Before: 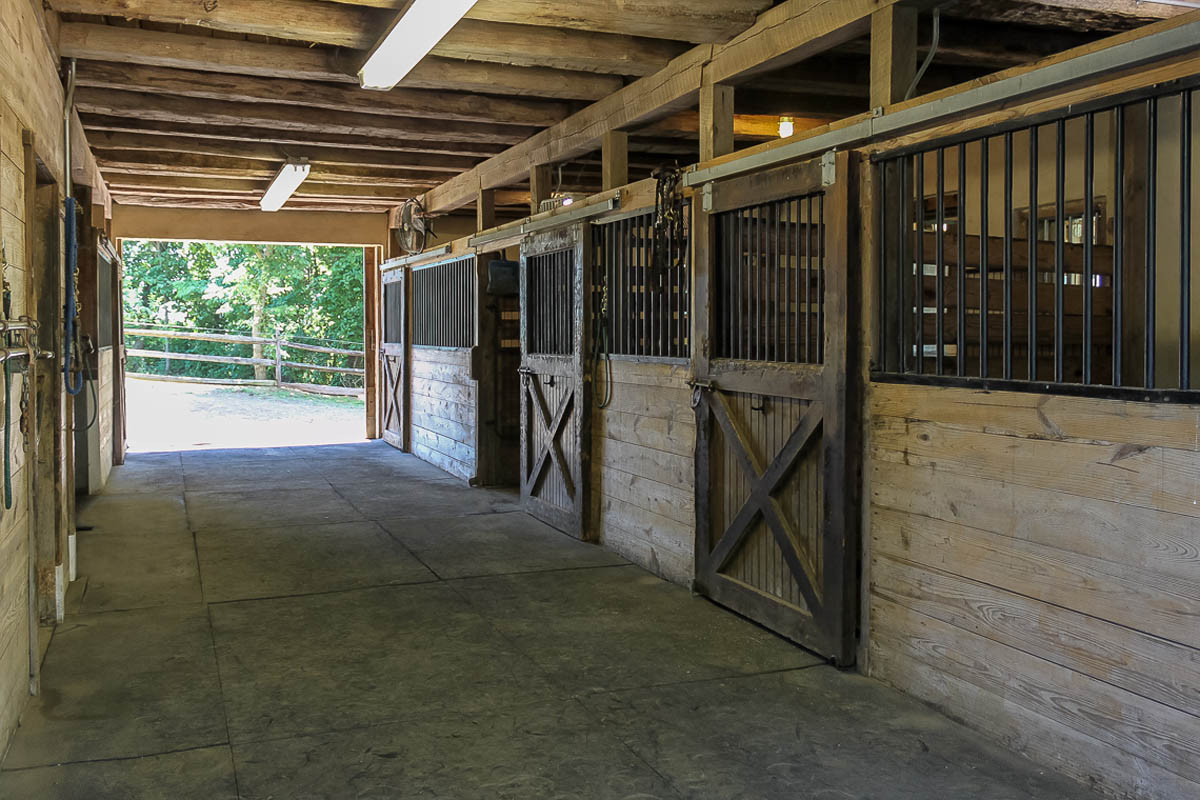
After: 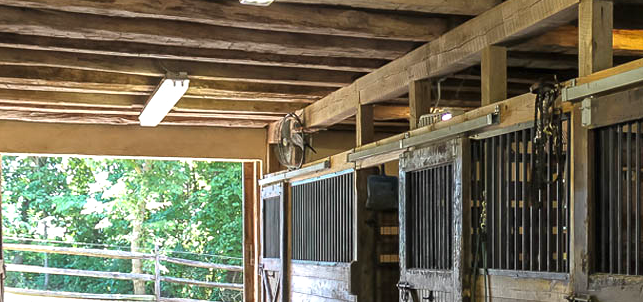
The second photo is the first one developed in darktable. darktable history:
crop: left 10.121%, top 10.631%, right 36.218%, bottom 51.526%
exposure: black level correction 0, exposure 0.5 EV, compensate exposure bias true, compensate highlight preservation false
